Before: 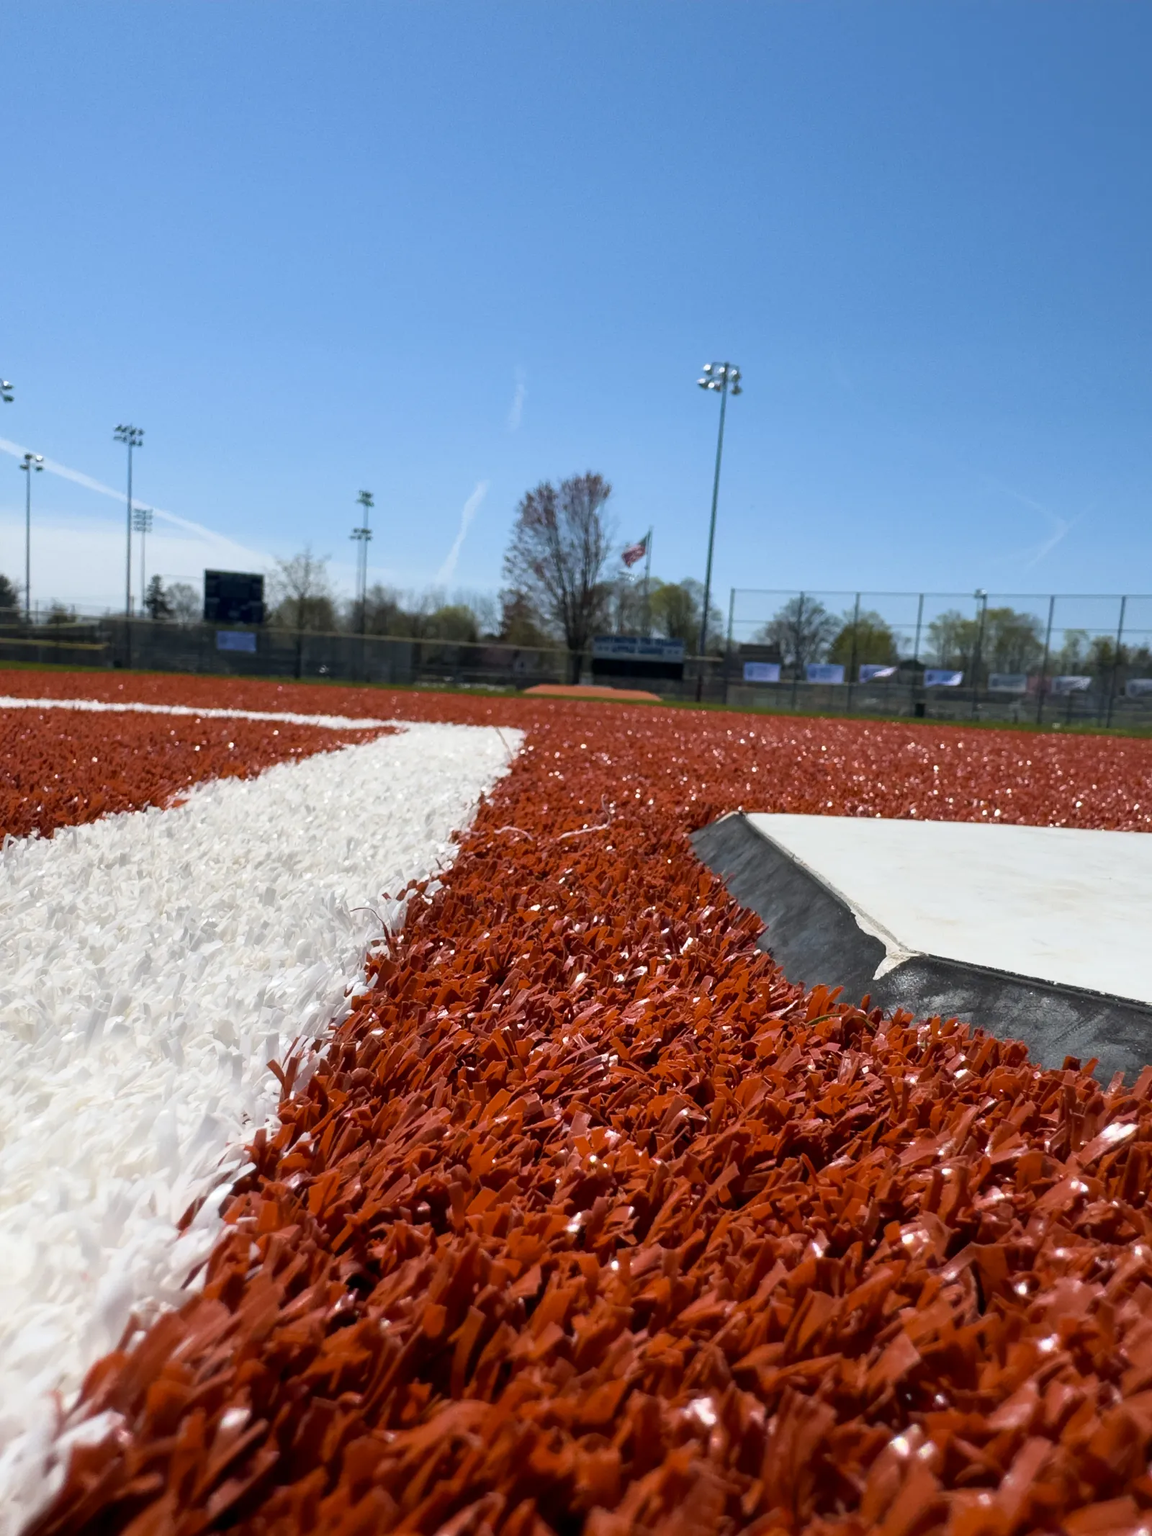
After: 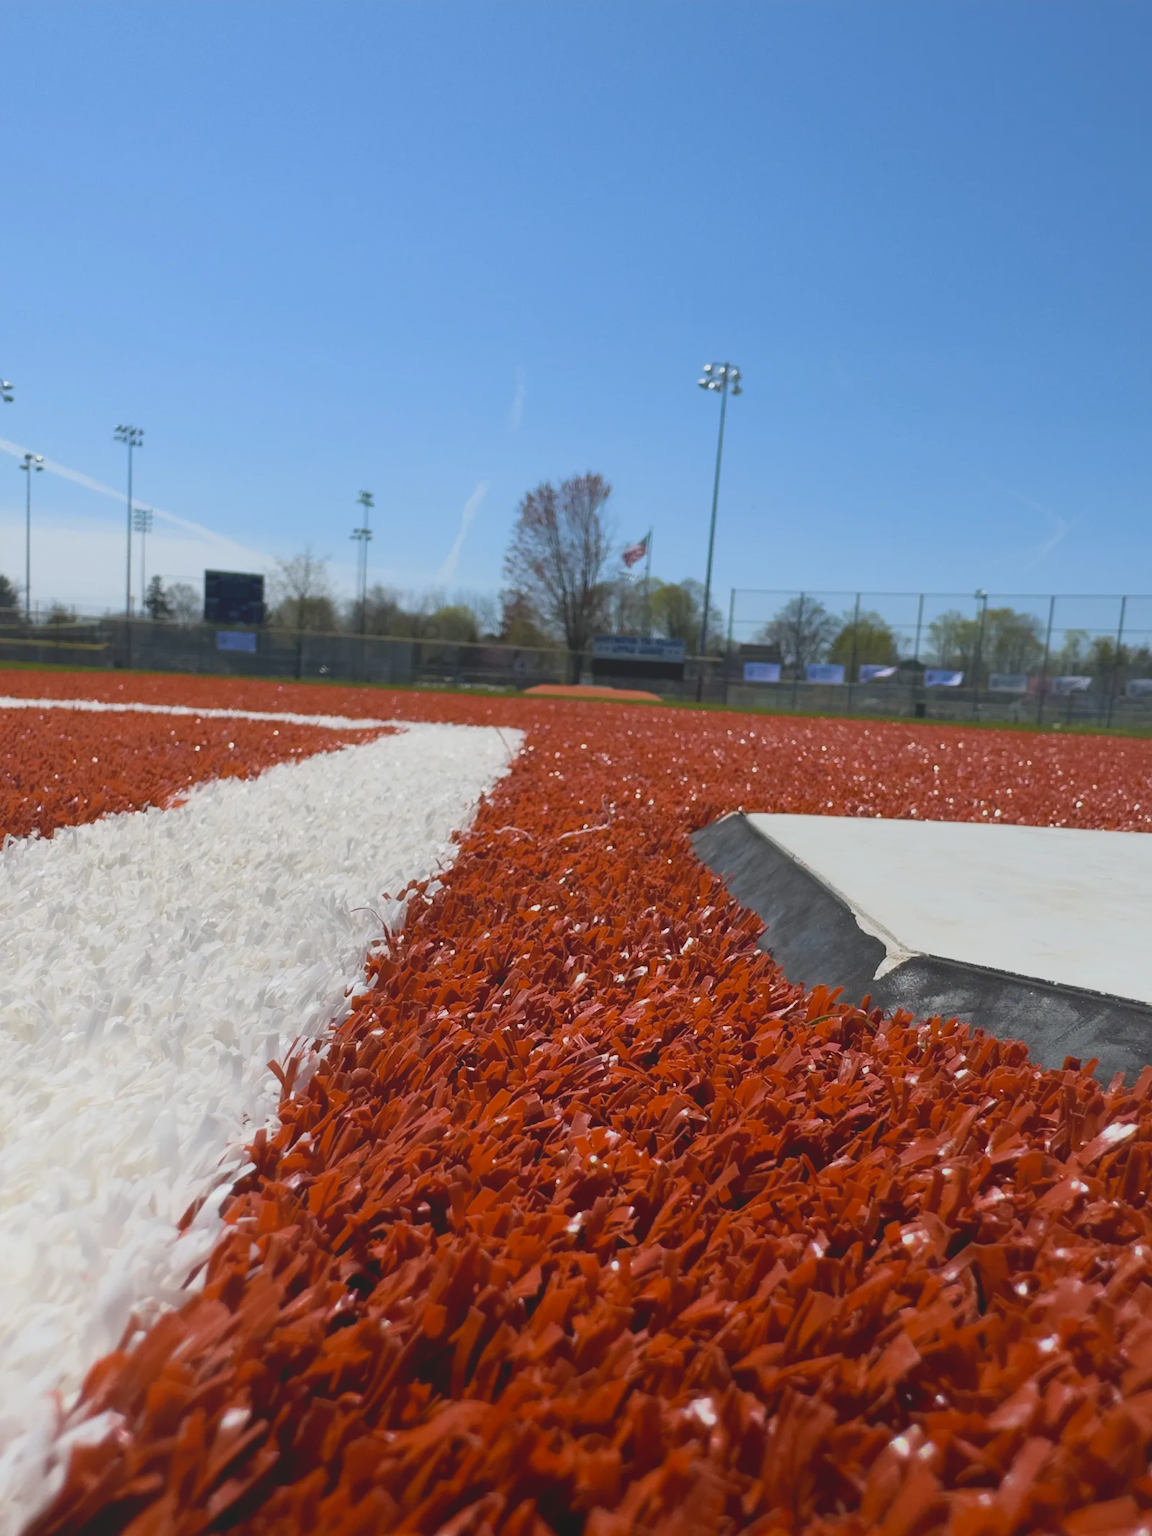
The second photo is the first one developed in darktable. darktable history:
local contrast: detail 69%
